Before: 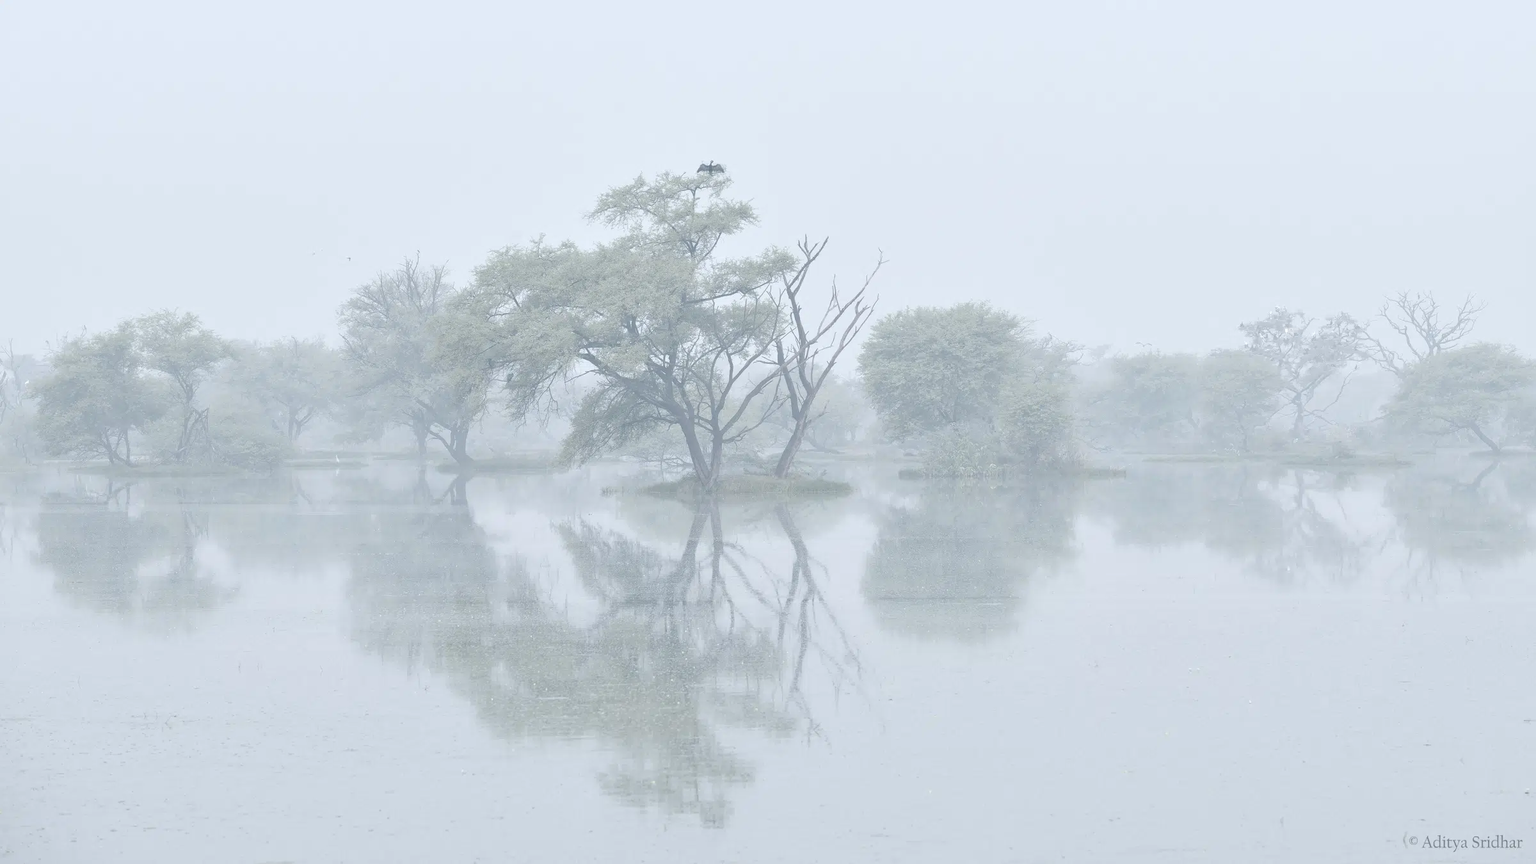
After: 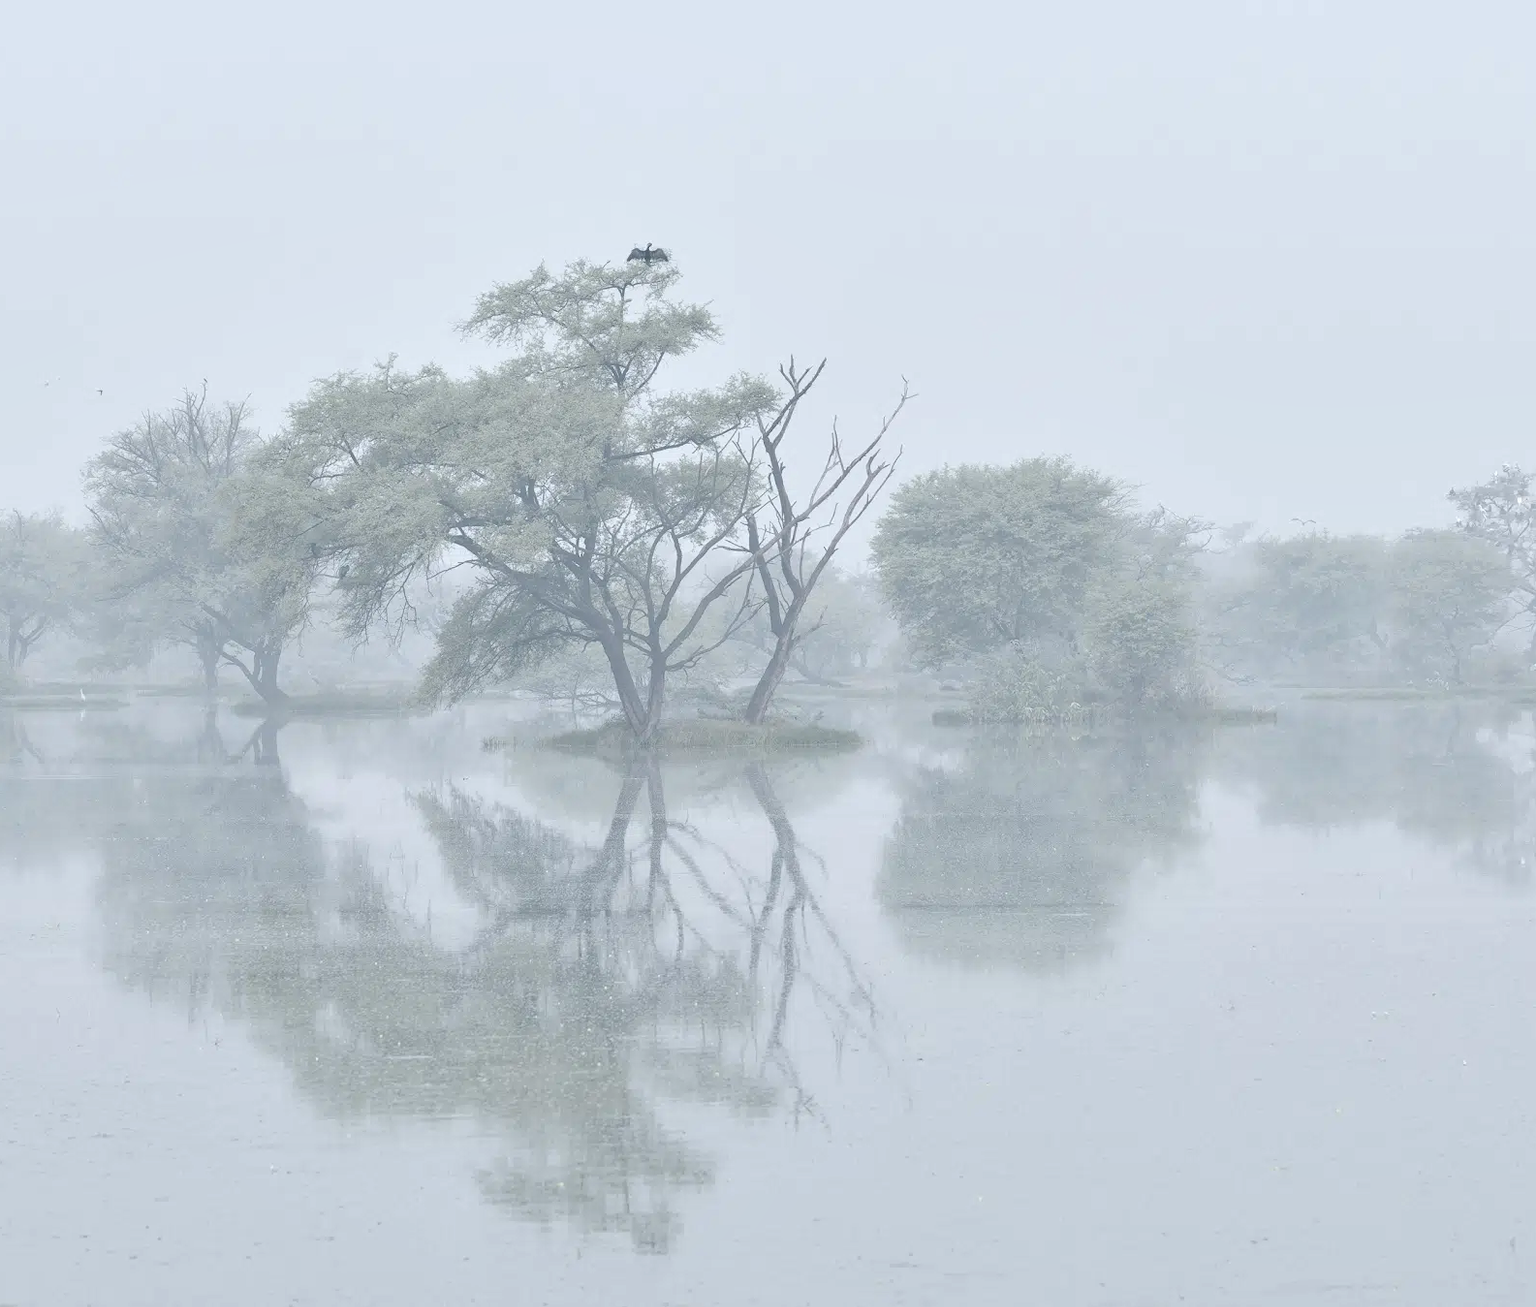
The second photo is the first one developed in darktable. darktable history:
crop and rotate: left 18.442%, right 15.508%
shadows and highlights: shadows 32, highlights -32, soften with gaussian
